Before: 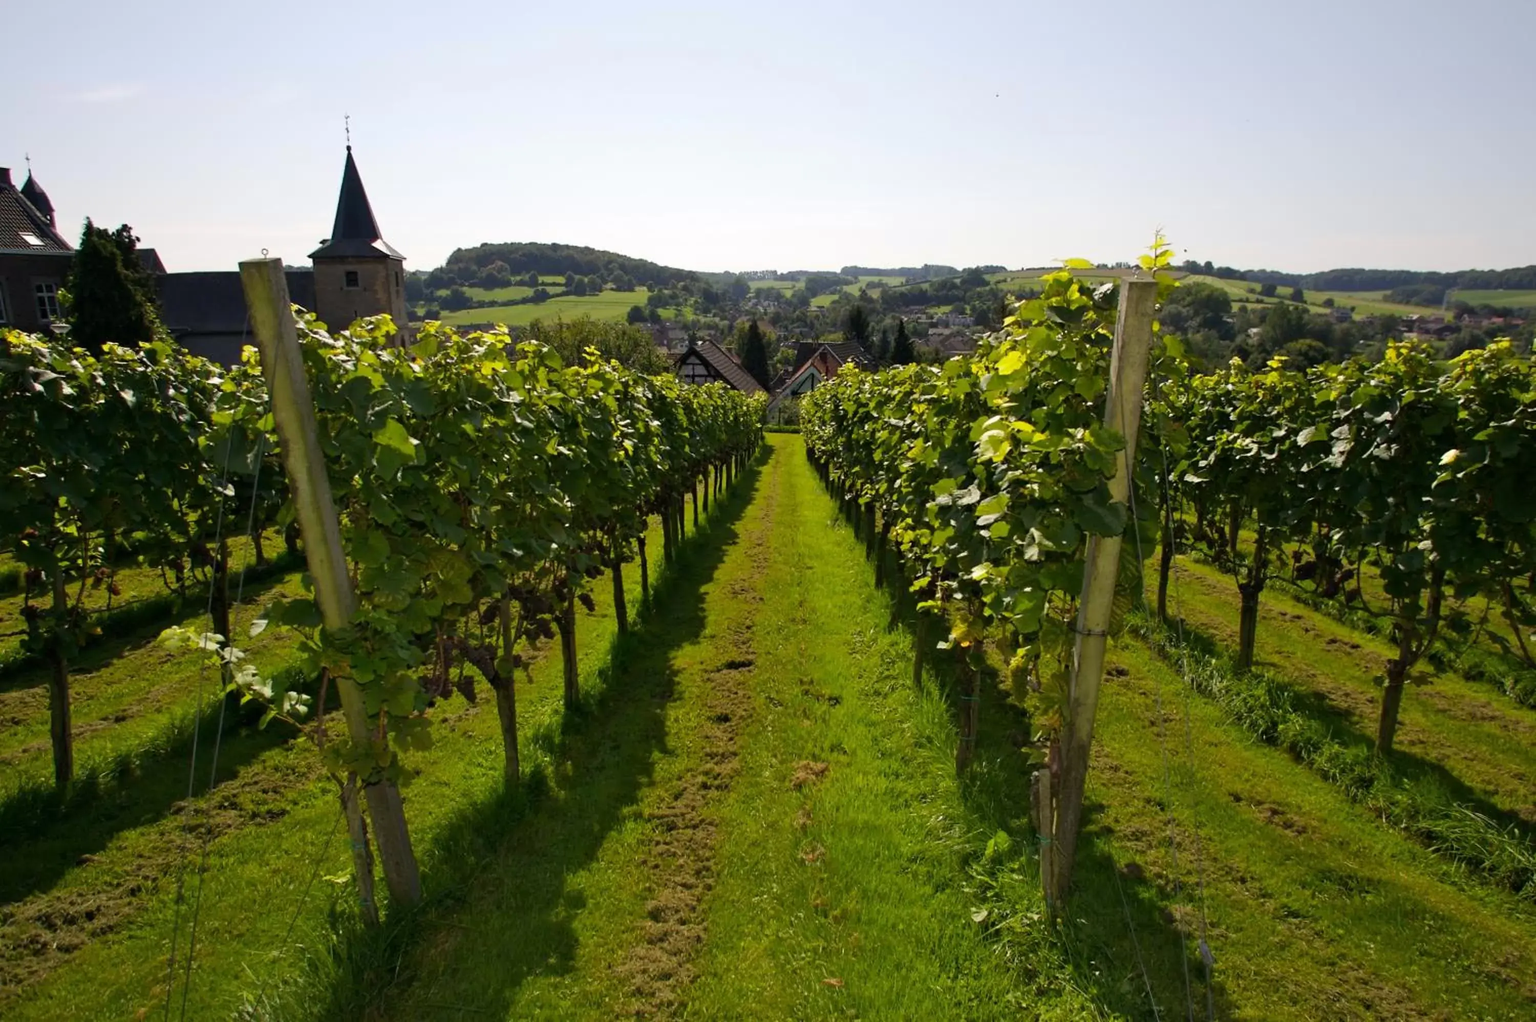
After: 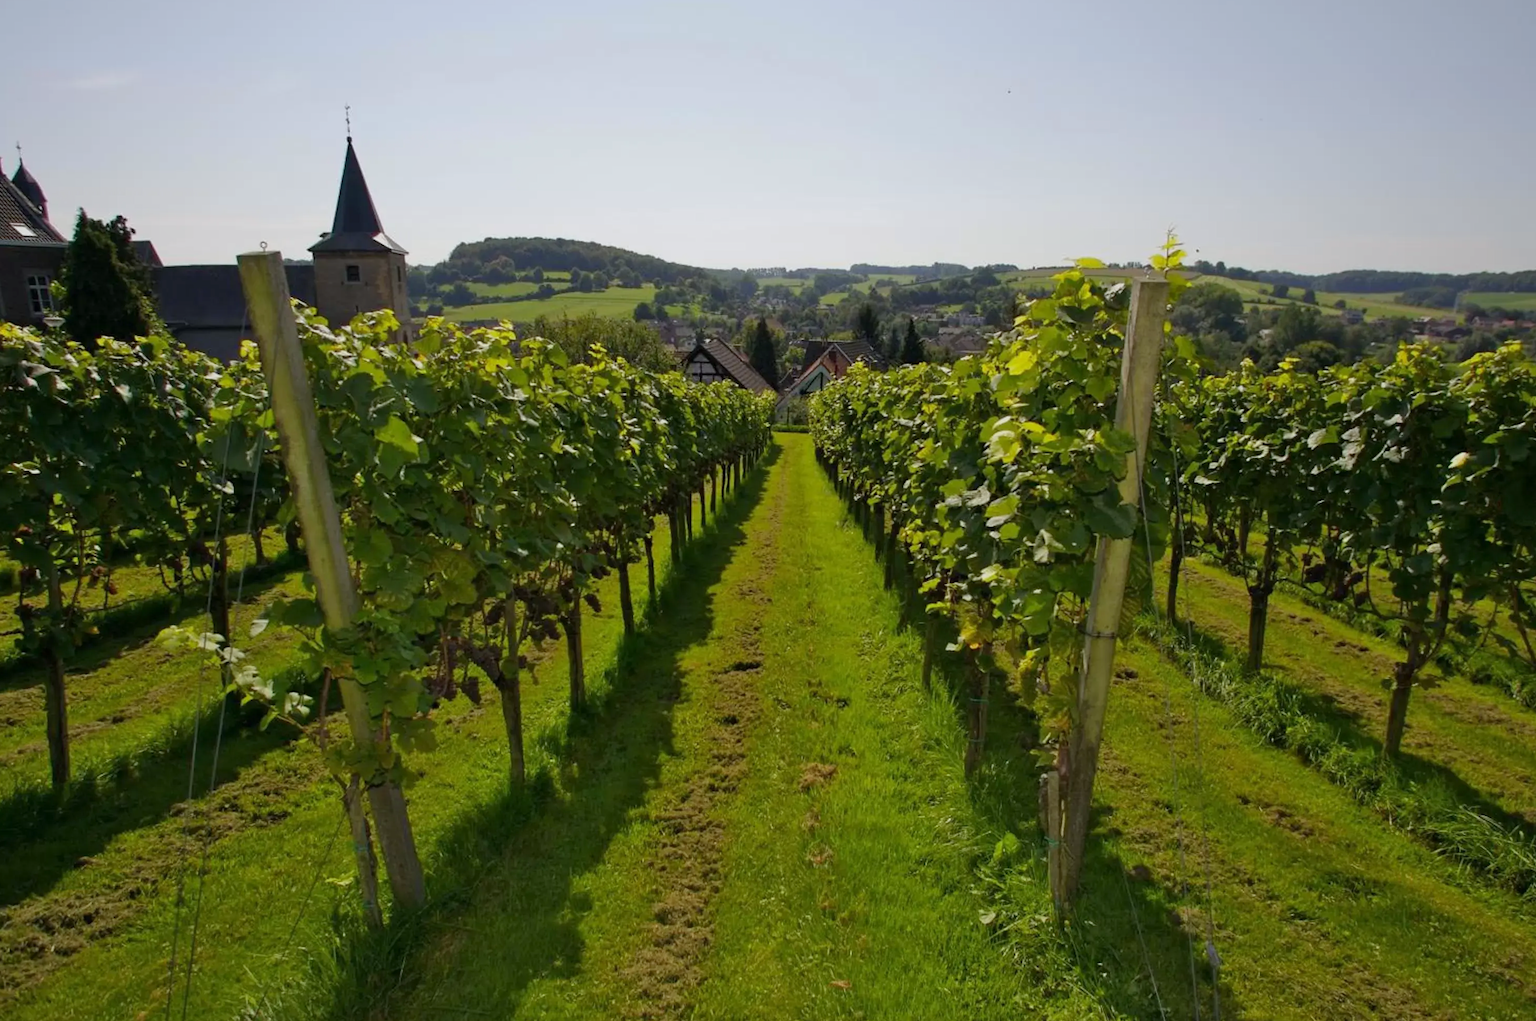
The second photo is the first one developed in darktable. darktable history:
tone equalizer: -8 EV 0.25 EV, -7 EV 0.417 EV, -6 EV 0.417 EV, -5 EV 0.25 EV, -3 EV -0.25 EV, -2 EV -0.417 EV, -1 EV -0.417 EV, +0 EV -0.25 EV, edges refinement/feathering 500, mask exposure compensation -1.57 EV, preserve details guided filter
rotate and perspective: rotation 0.174°, lens shift (vertical) 0.013, lens shift (horizontal) 0.019, shear 0.001, automatic cropping original format, crop left 0.007, crop right 0.991, crop top 0.016, crop bottom 0.997
white balance: red 0.986, blue 1.01
